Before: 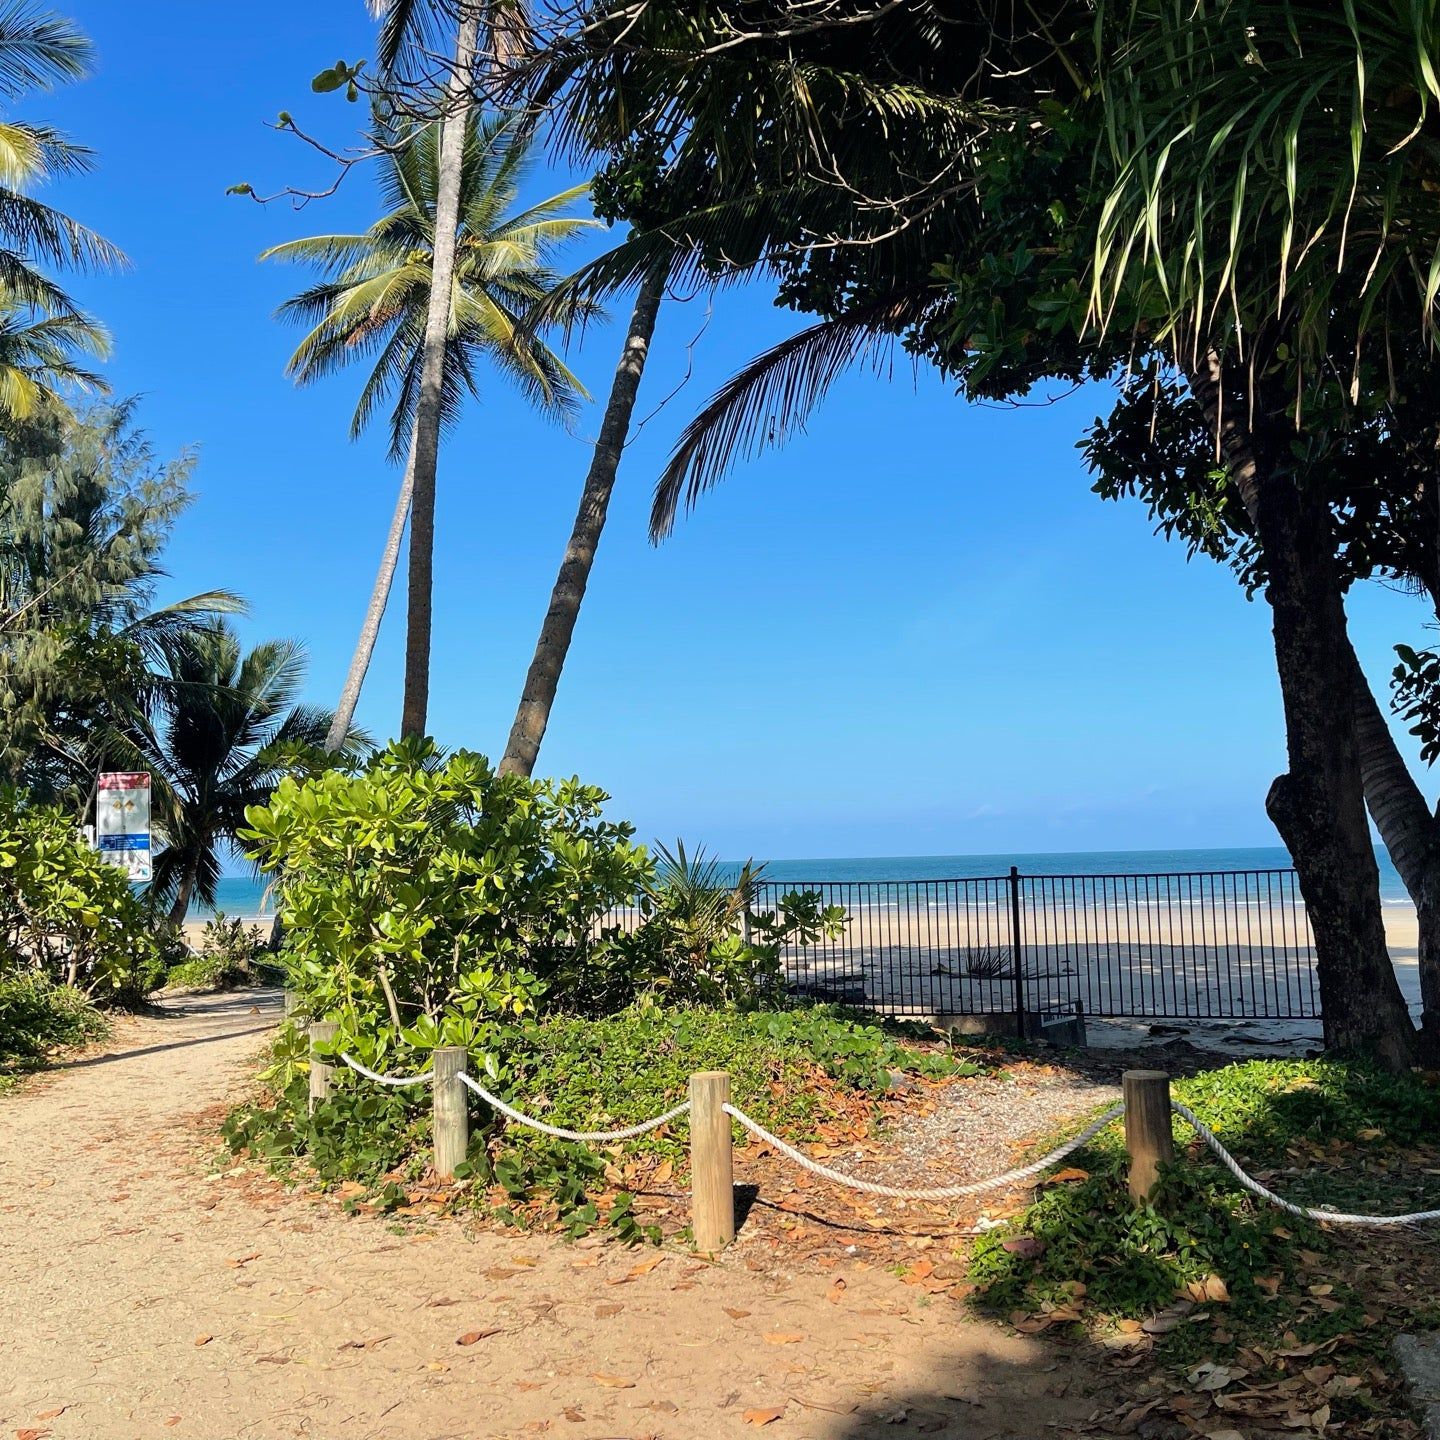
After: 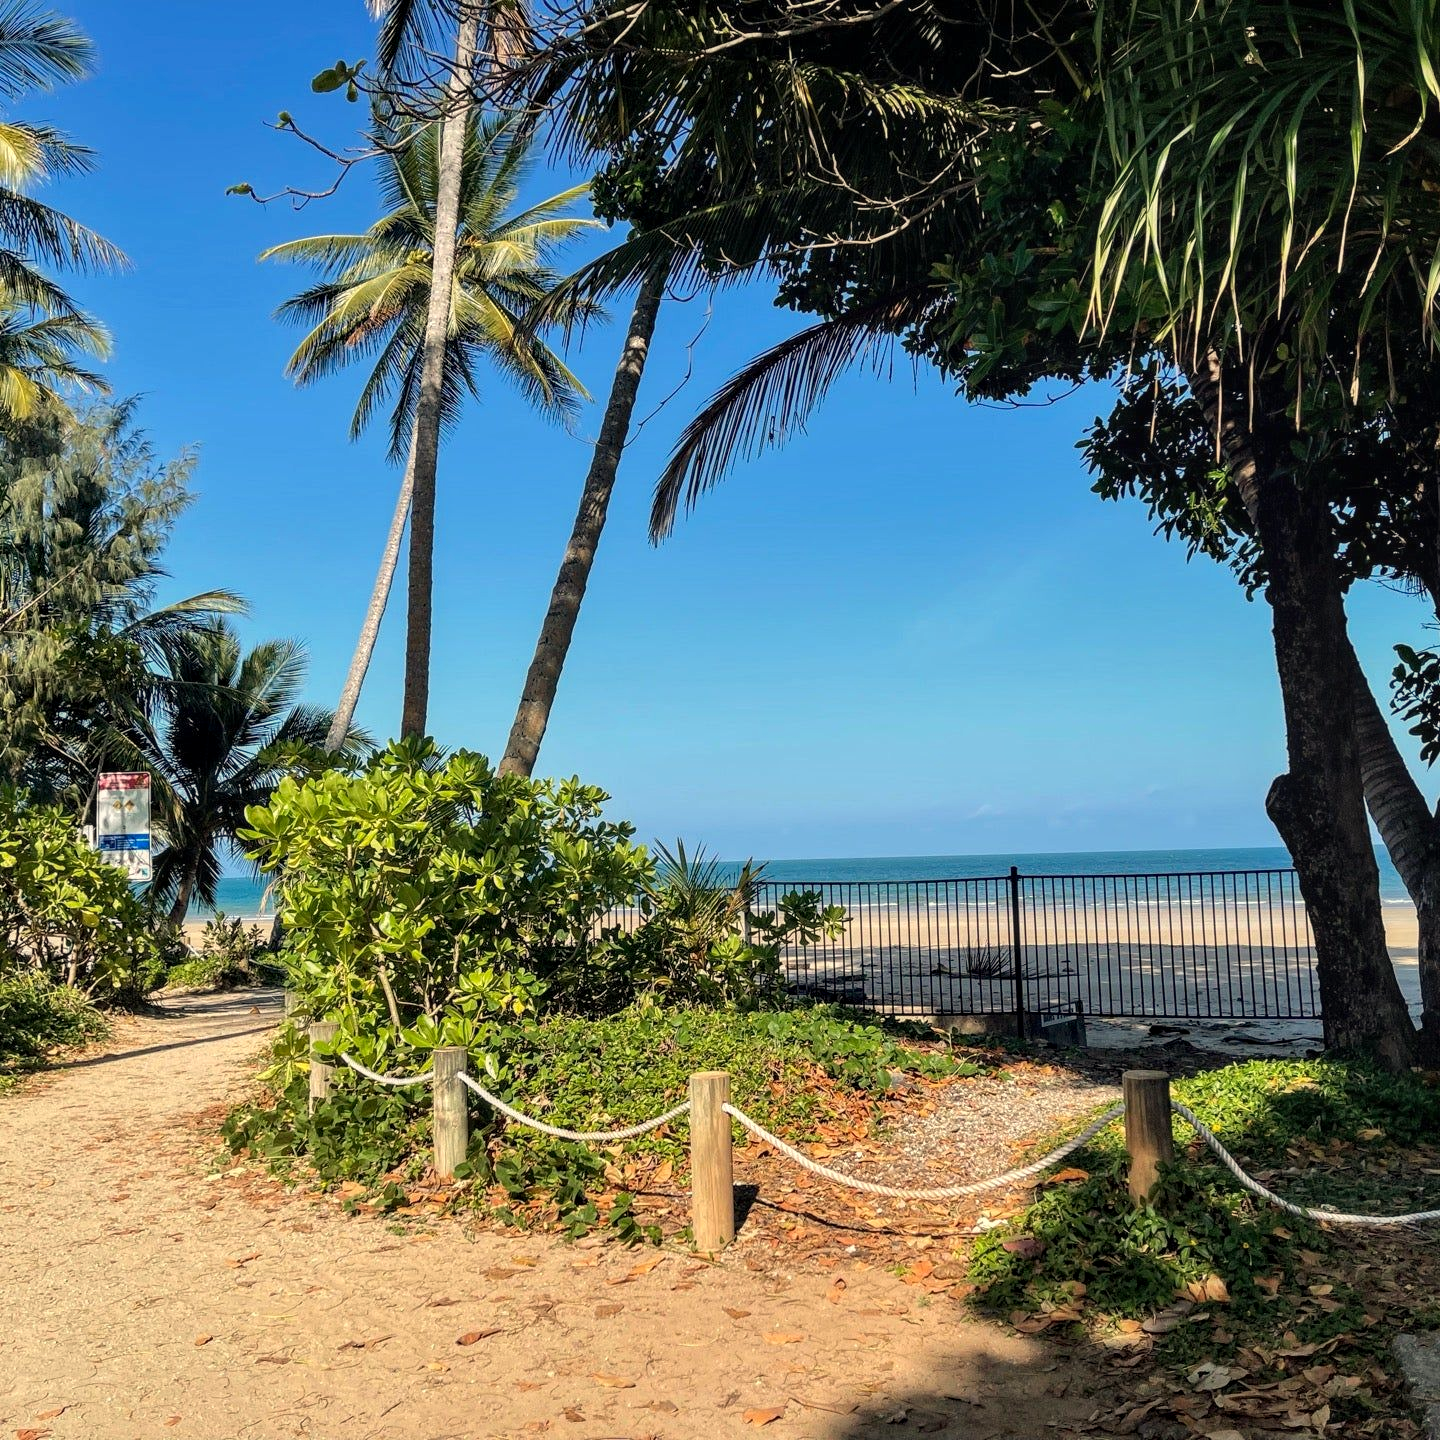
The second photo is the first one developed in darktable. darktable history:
white balance: red 1.045, blue 0.932
local contrast: on, module defaults
